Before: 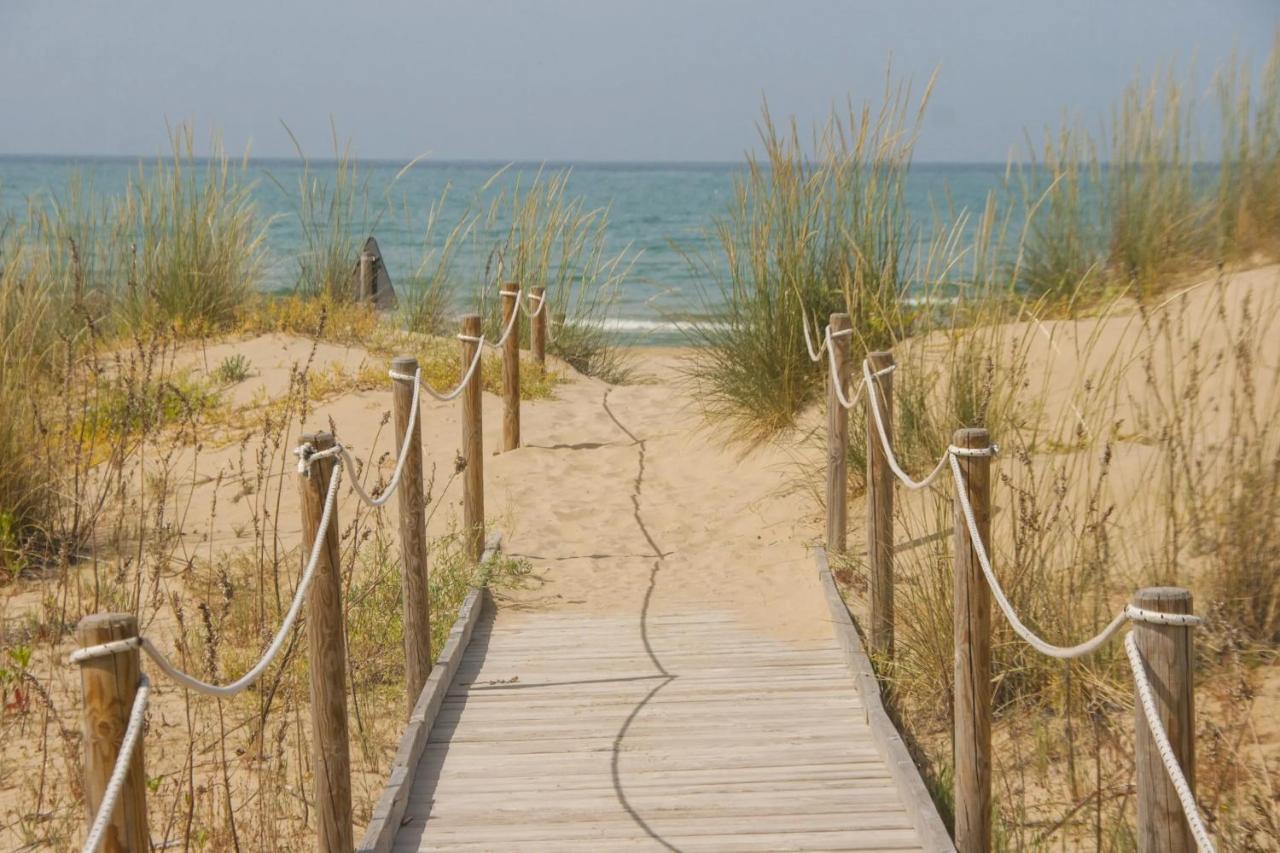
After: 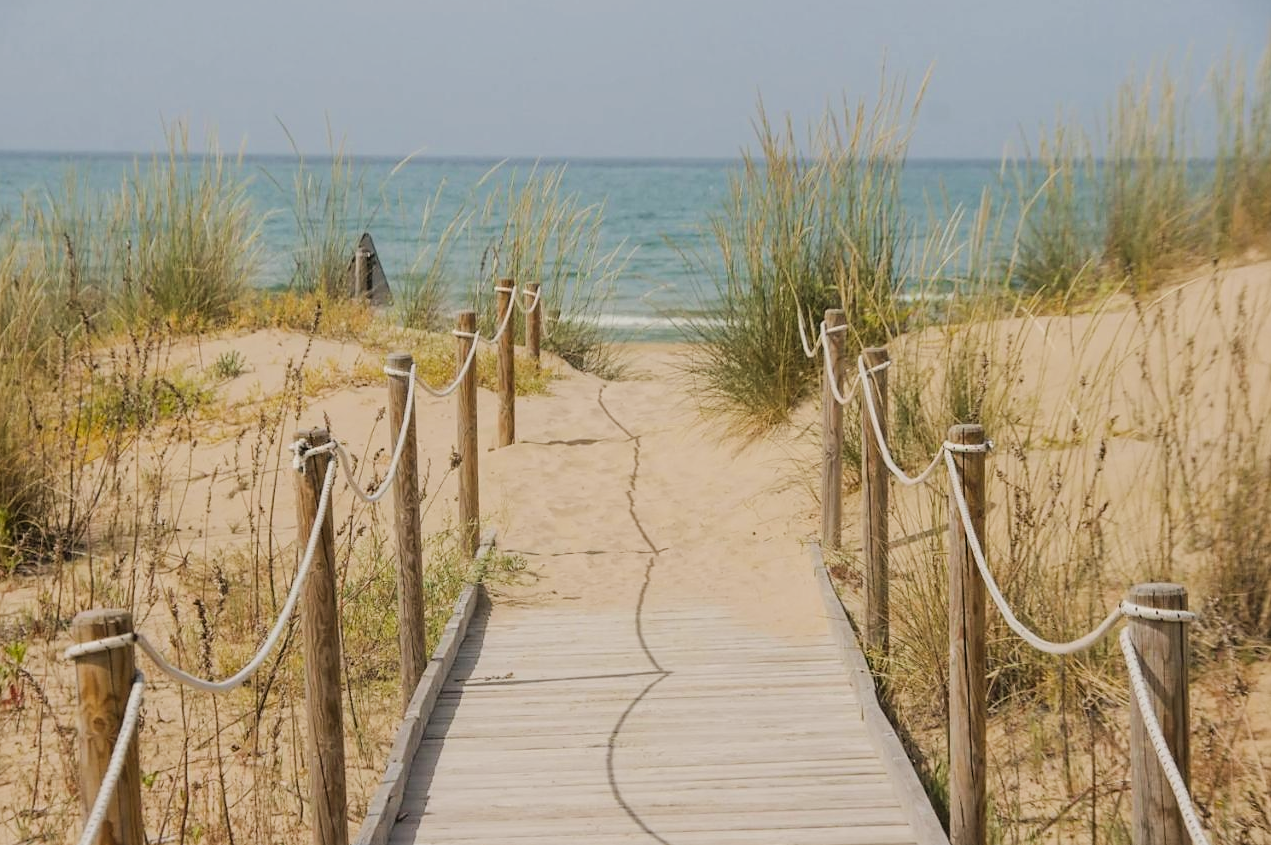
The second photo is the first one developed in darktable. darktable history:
crop: left 0.434%, top 0.485%, right 0.244%, bottom 0.386%
tone equalizer: -8 EV -0.417 EV, -7 EV -0.389 EV, -6 EV -0.333 EV, -5 EV -0.222 EV, -3 EV 0.222 EV, -2 EV 0.333 EV, -1 EV 0.389 EV, +0 EV 0.417 EV, edges refinement/feathering 500, mask exposure compensation -1.57 EV, preserve details no
sharpen: radius 1.458, amount 0.398, threshold 1.271
filmic rgb: black relative exposure -7.65 EV, white relative exposure 4.56 EV, hardness 3.61
